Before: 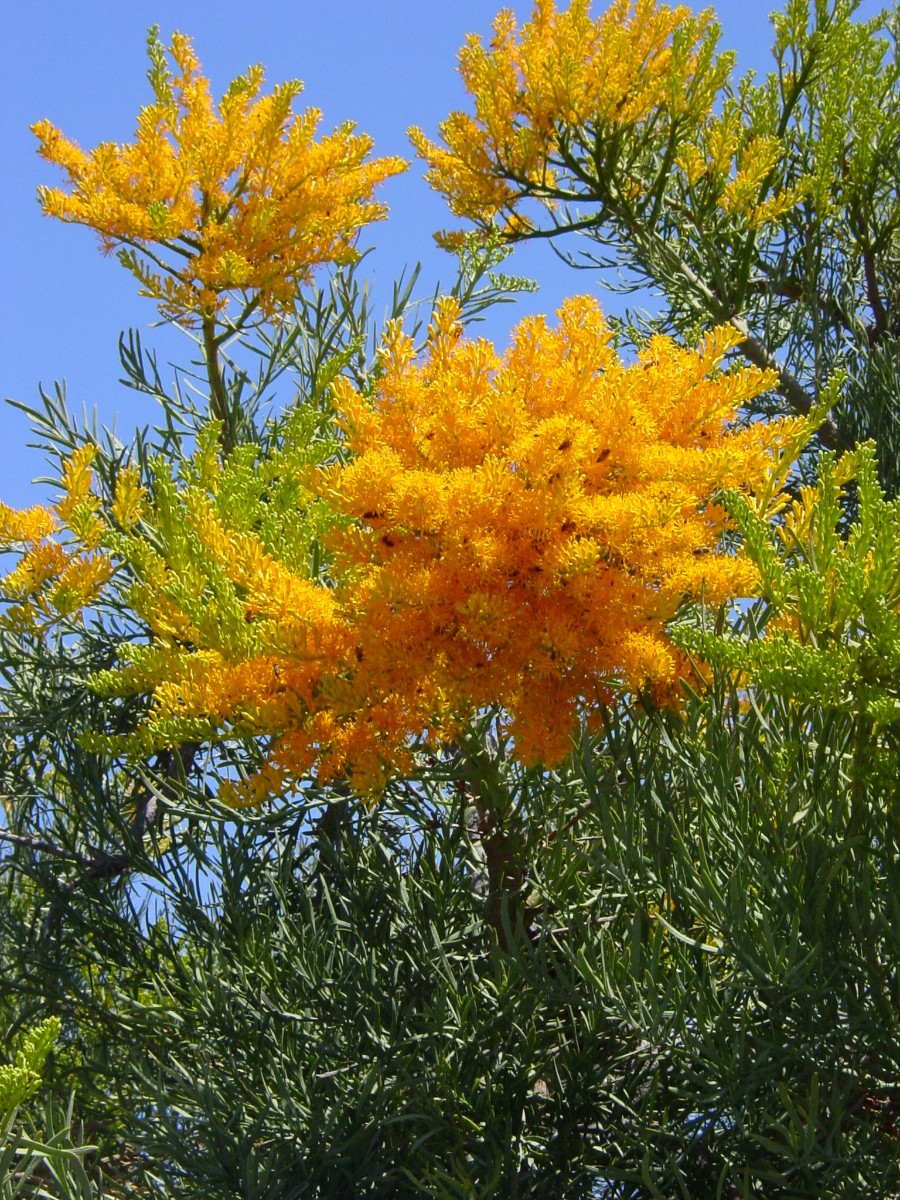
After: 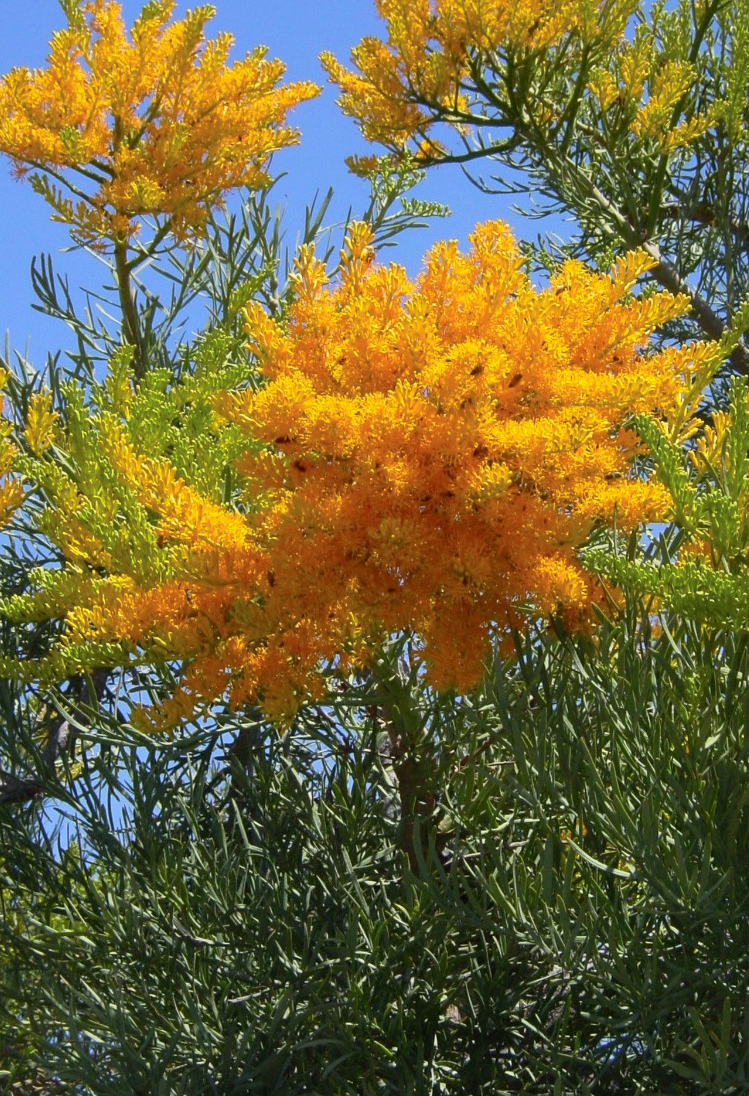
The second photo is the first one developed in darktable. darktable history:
crop: left 9.805%, top 6.299%, right 6.886%, bottom 2.329%
tone curve: curves: ch0 [(0, 0) (0.15, 0.17) (0.452, 0.437) (0.611, 0.588) (0.751, 0.749) (1, 1)]; ch1 [(0, 0) (0.325, 0.327) (0.412, 0.45) (0.453, 0.484) (0.5, 0.499) (0.541, 0.55) (0.617, 0.612) (0.695, 0.697) (1, 1)]; ch2 [(0, 0) (0.386, 0.397) (0.452, 0.459) (0.505, 0.498) (0.524, 0.547) (0.574, 0.566) (0.633, 0.641) (1, 1)], preserve colors none
